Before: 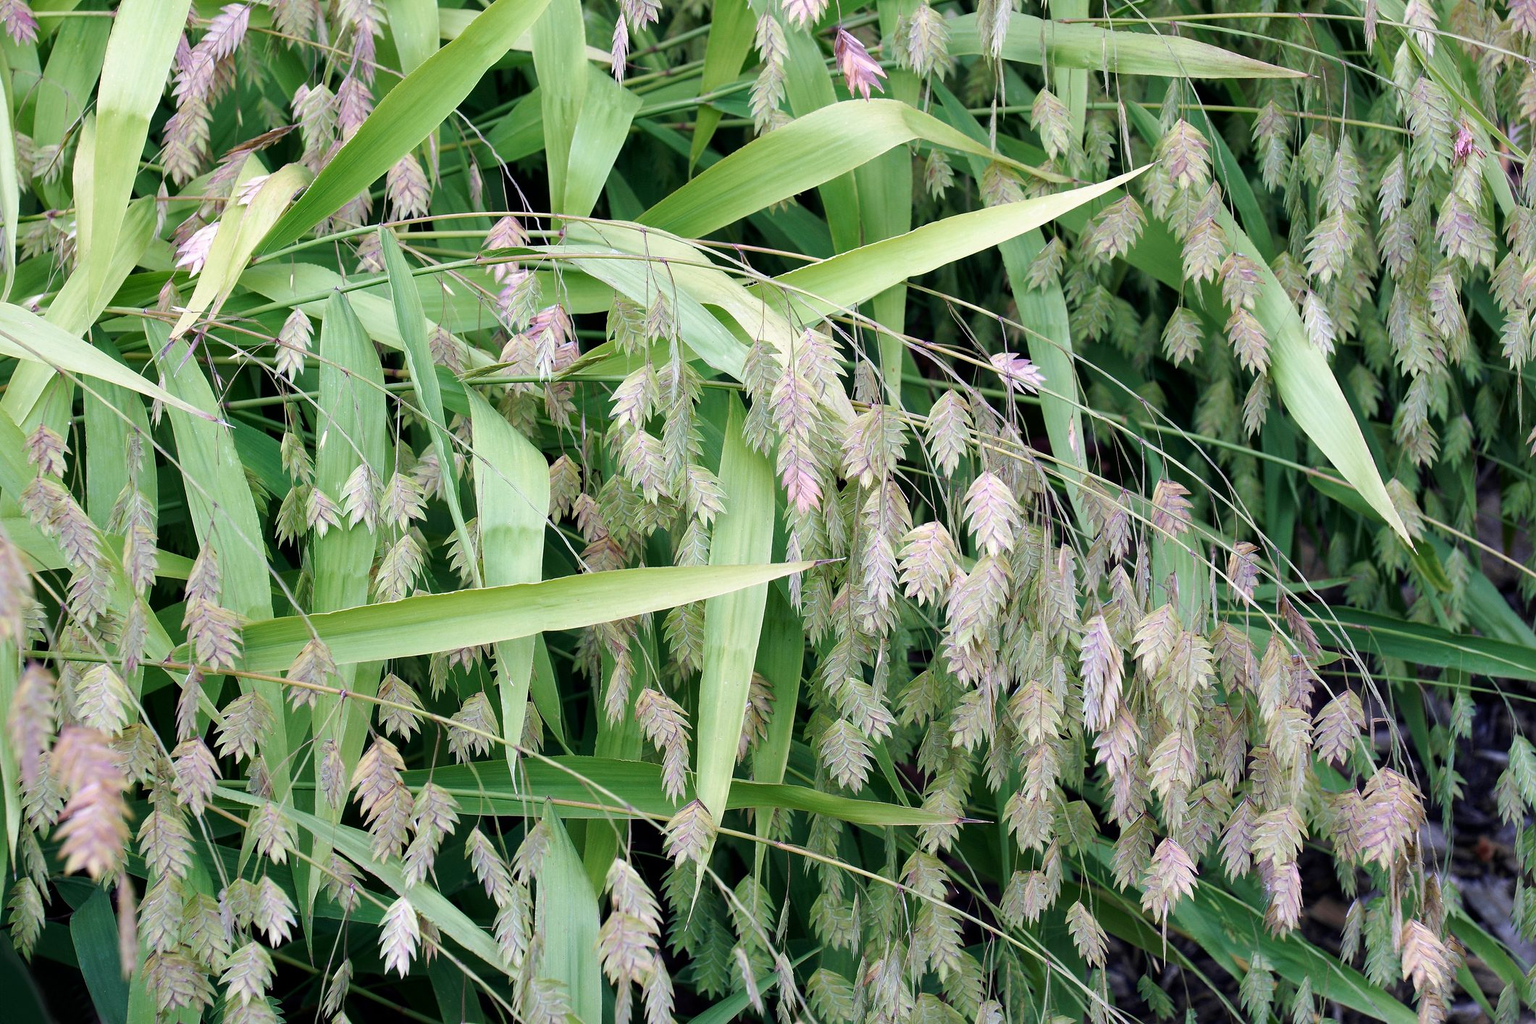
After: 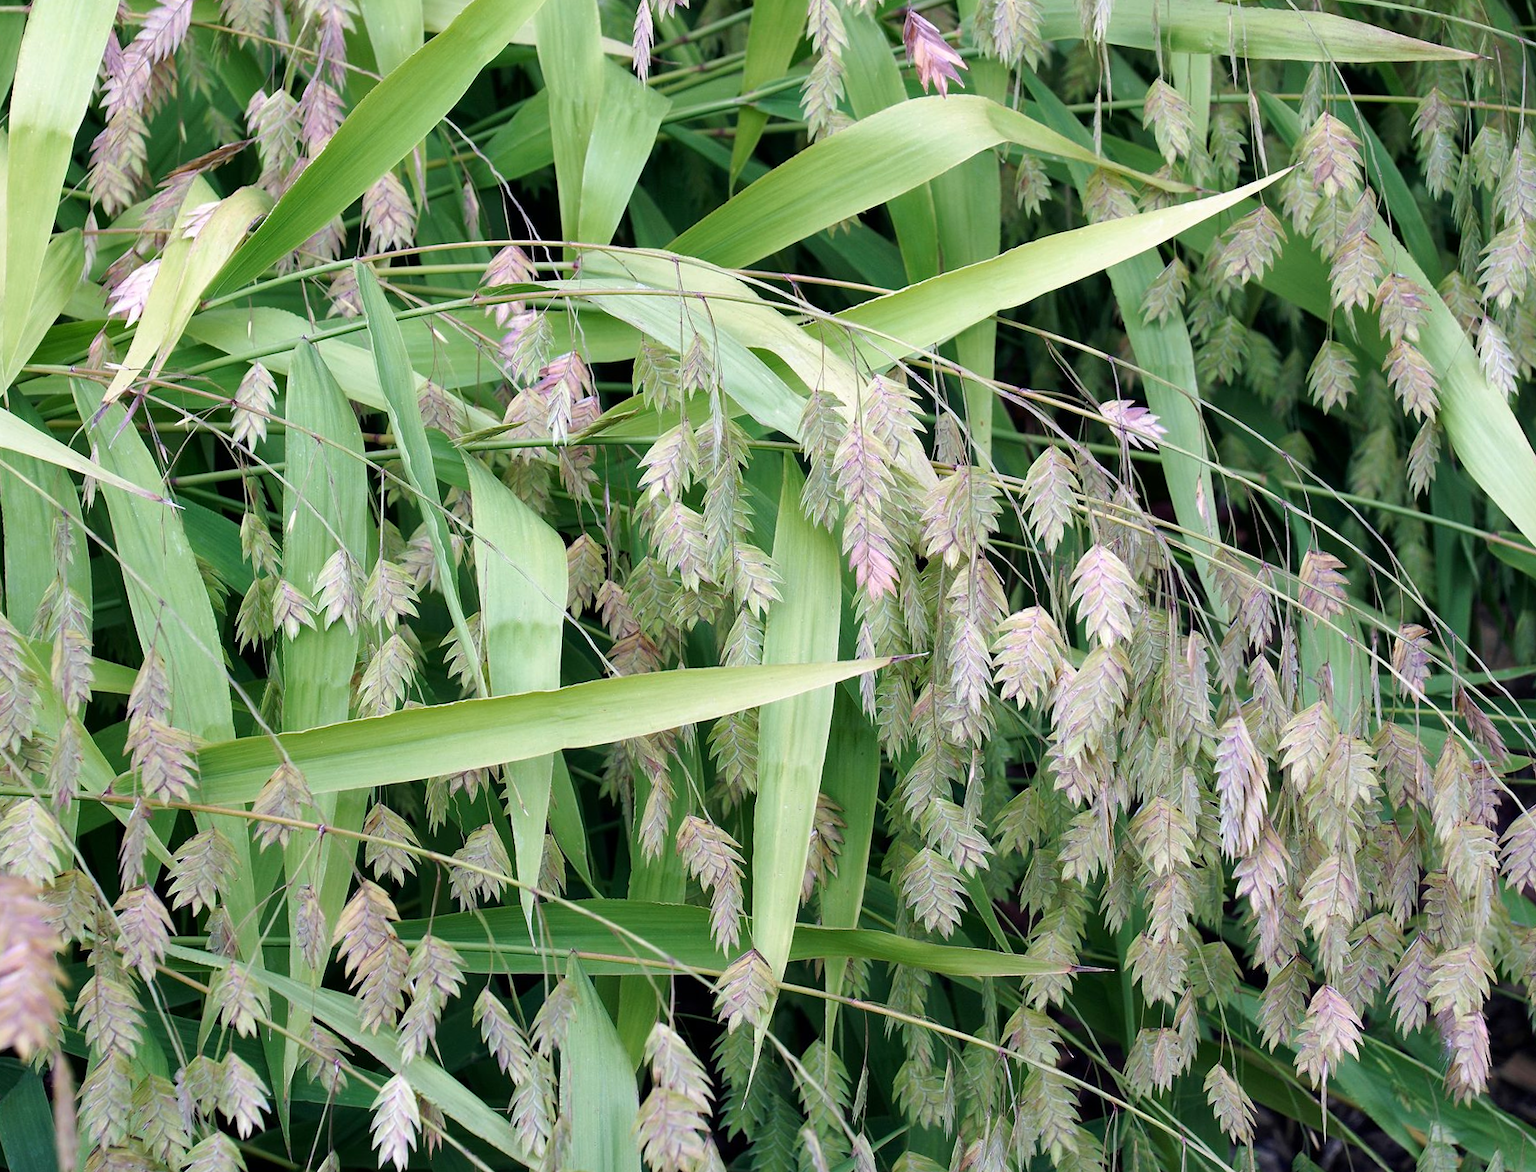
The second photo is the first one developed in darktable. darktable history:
tone equalizer: mask exposure compensation -0.495 EV
crop and rotate: angle 1.08°, left 4.087%, top 0.534%, right 11.212%, bottom 2.423%
